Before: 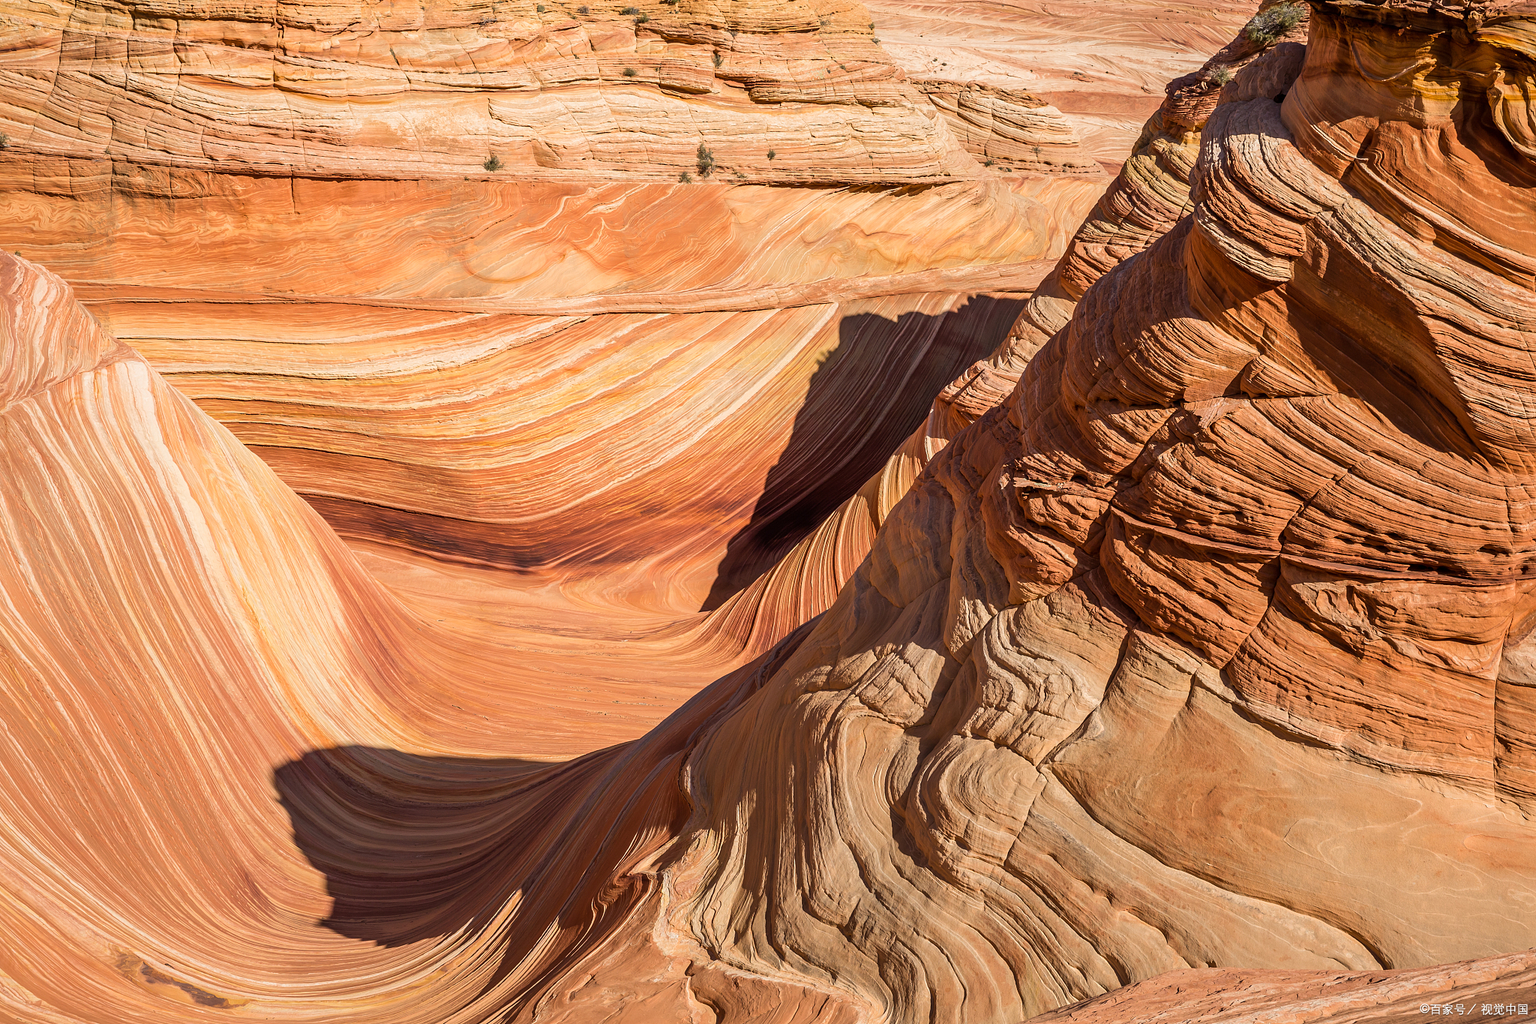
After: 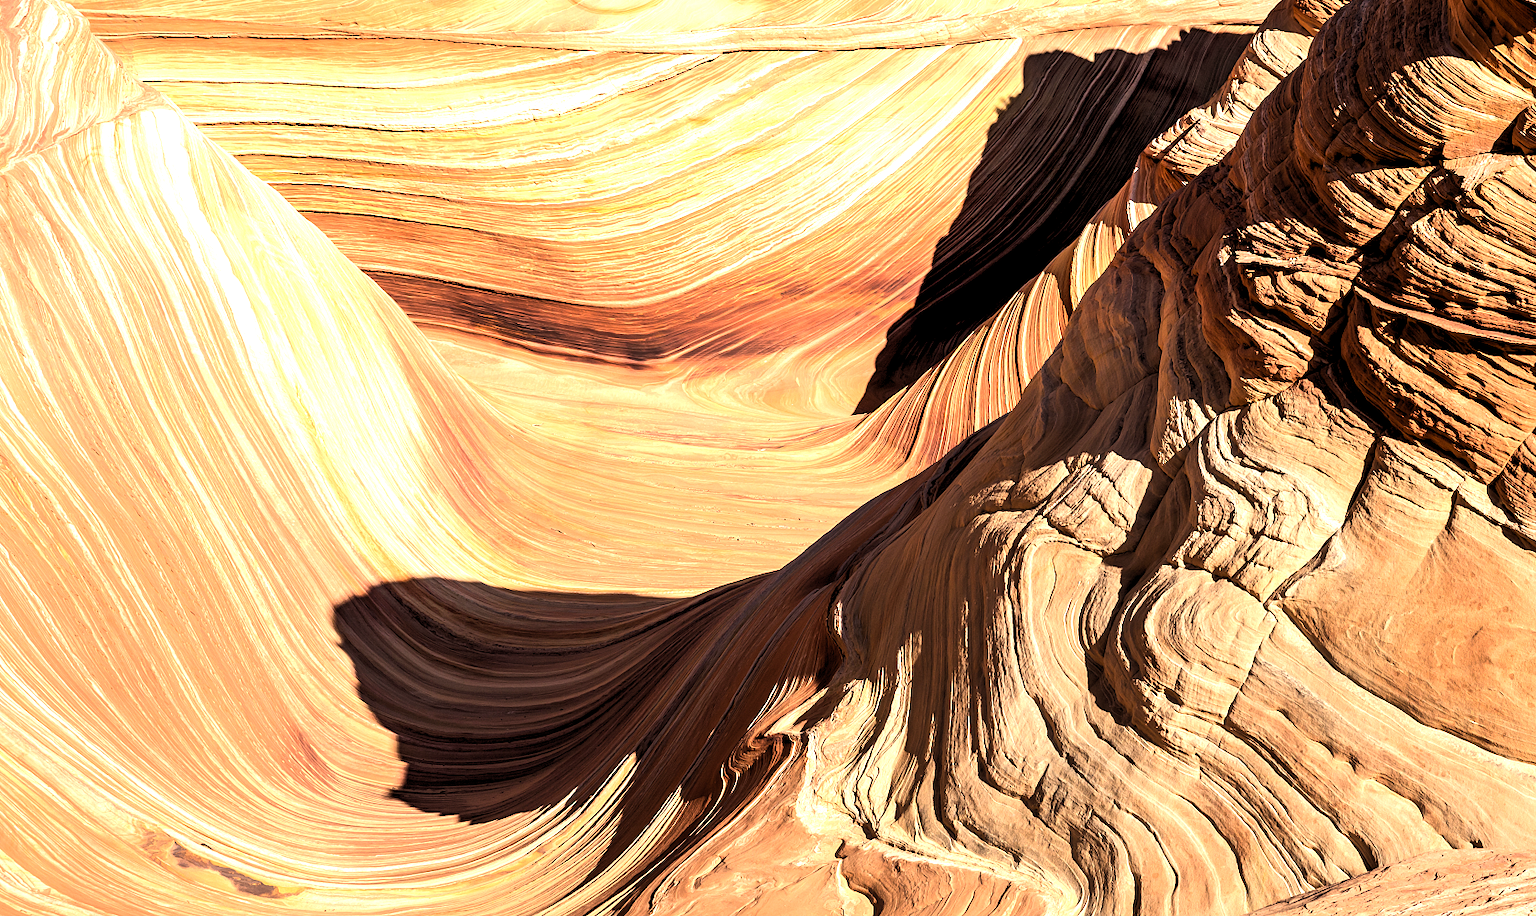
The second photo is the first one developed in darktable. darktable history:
contrast equalizer: octaves 7, y [[0.6 ×6], [0.55 ×6], [0 ×6], [0 ×6], [0 ×6]], mix -0.3
tone equalizer: -8 EV -1.08 EV, -7 EV -1.01 EV, -6 EV -0.867 EV, -5 EV -0.578 EV, -3 EV 0.578 EV, -2 EV 0.867 EV, -1 EV 1.01 EV, +0 EV 1.08 EV, edges refinement/feathering 500, mask exposure compensation -1.57 EV, preserve details no
rgb levels: levels [[0.01, 0.419, 0.839], [0, 0.5, 1], [0, 0.5, 1]]
crop: top 26.531%, right 17.959%
